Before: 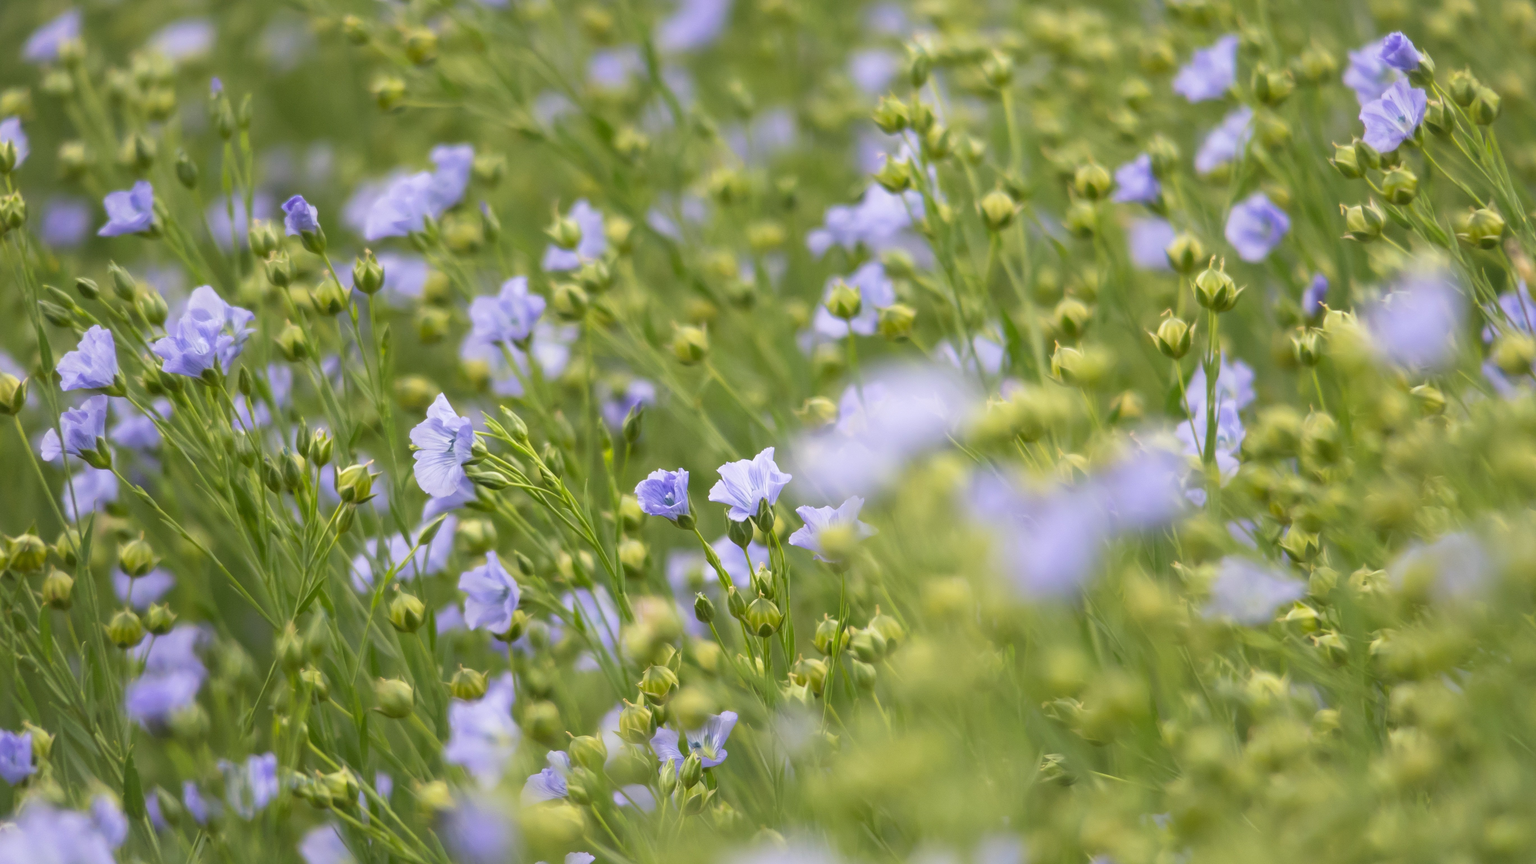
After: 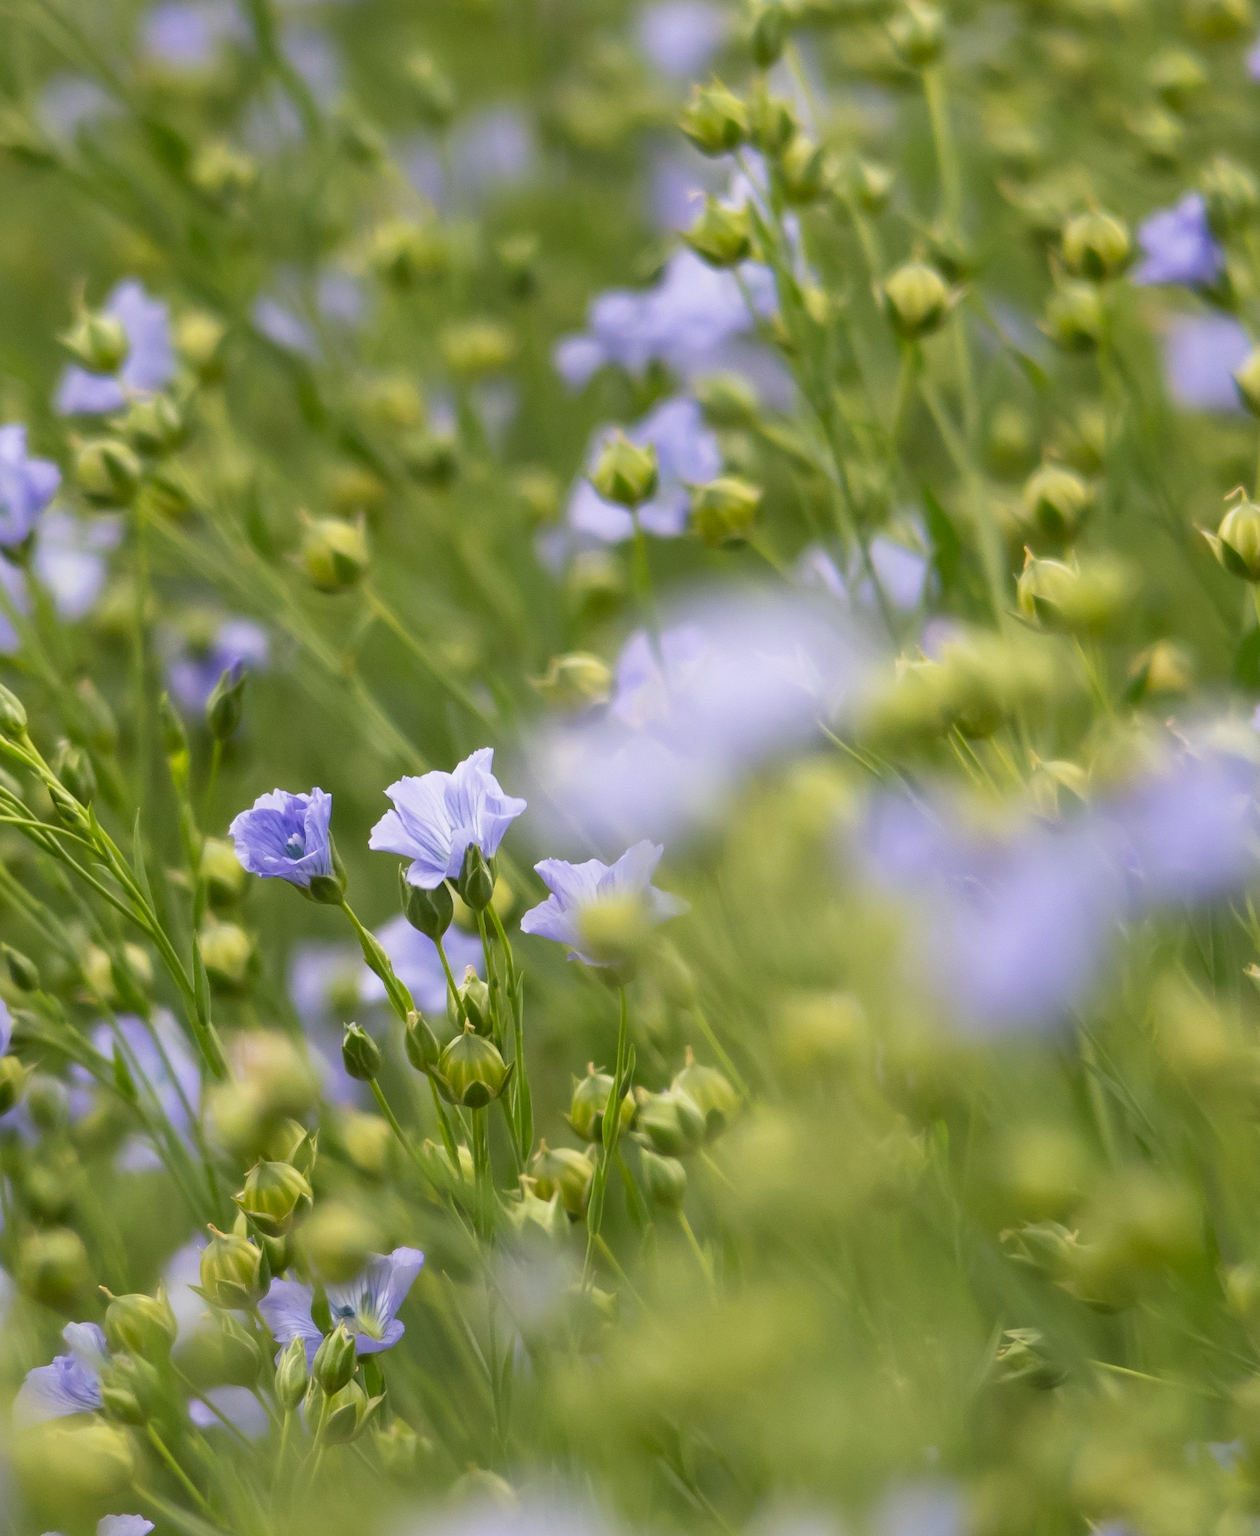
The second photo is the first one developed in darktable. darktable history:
contrast brightness saturation: brightness -0.09
crop: left 33.452%, top 6.025%, right 23.155%
